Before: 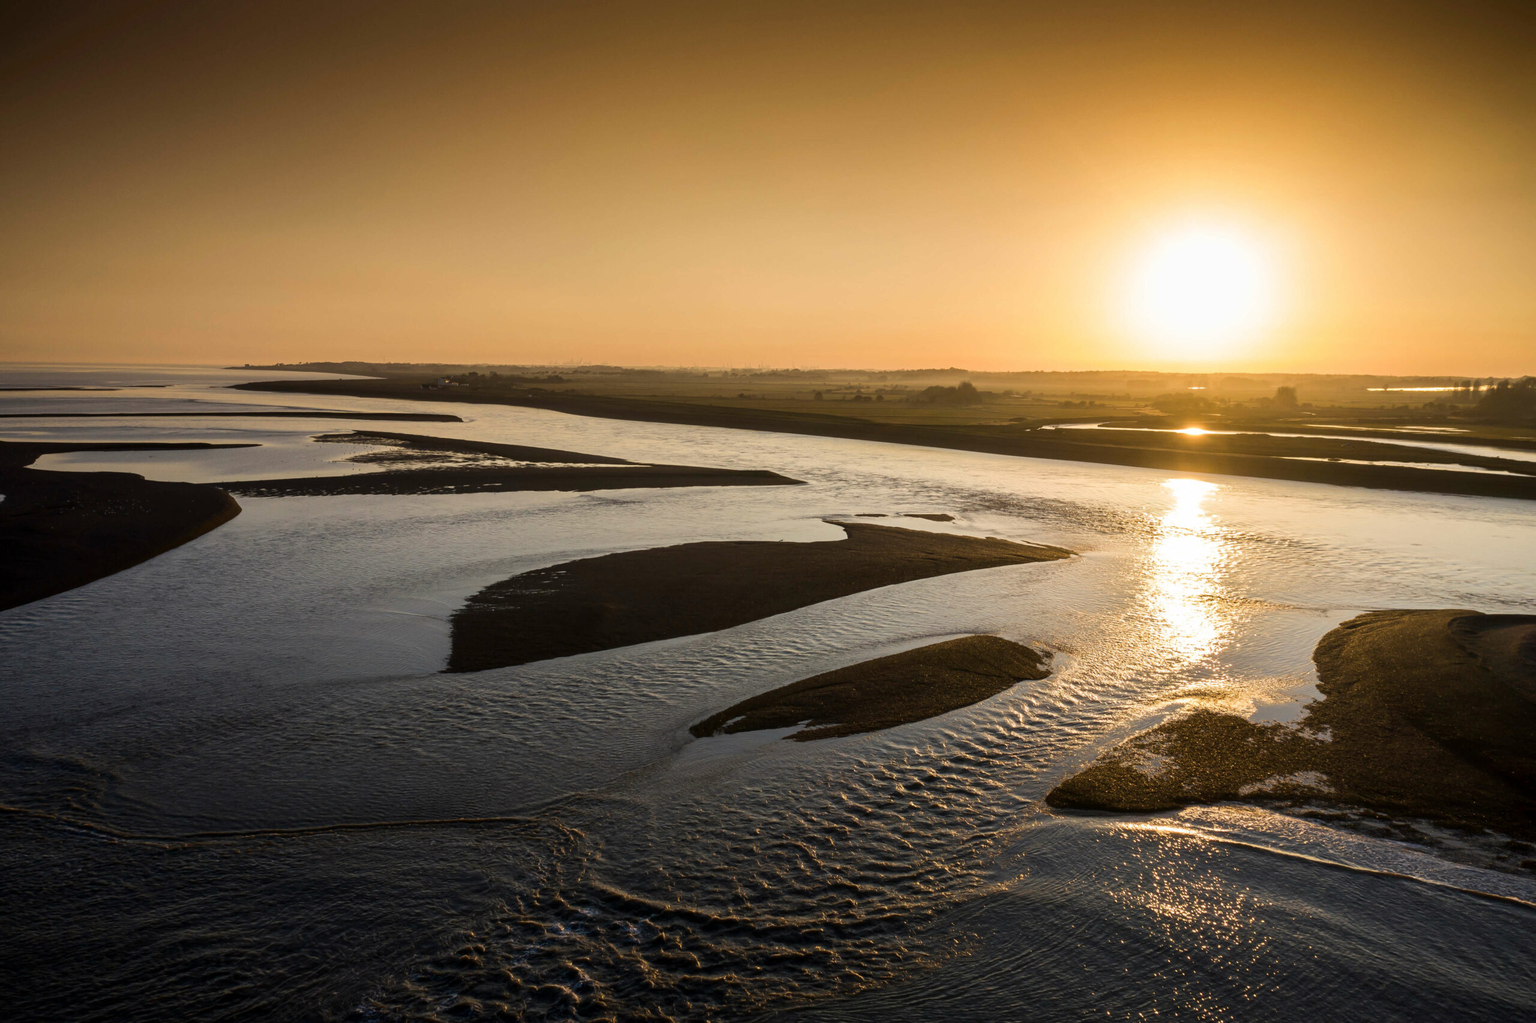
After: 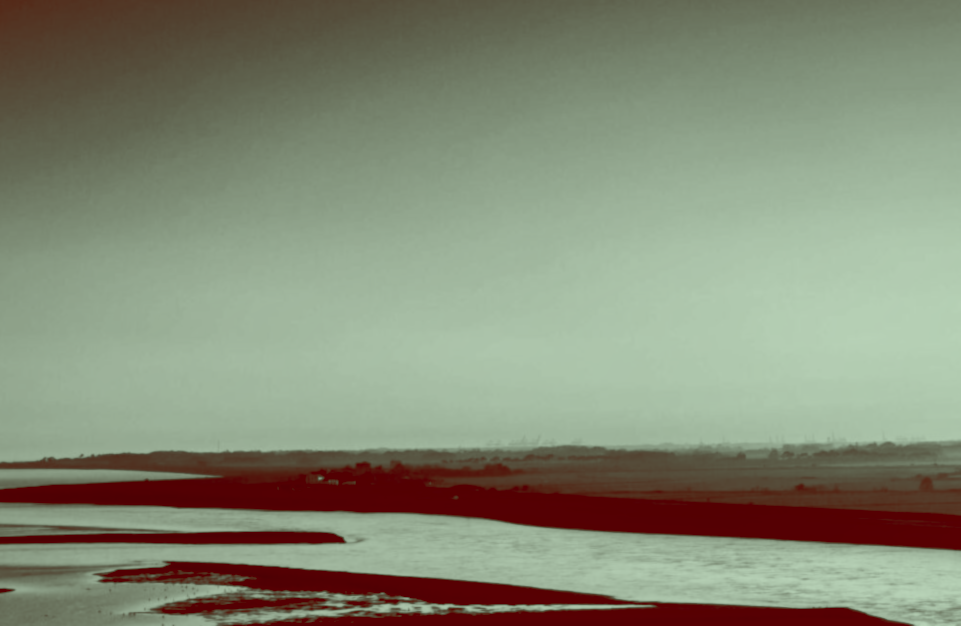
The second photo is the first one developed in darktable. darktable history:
crop: left 15.452%, top 5.459%, right 43.956%, bottom 56.62%
lowpass: radius 0.76, contrast 1.56, saturation 0, unbound 0
color balance: lift [1, 1.015, 0.987, 0.985], gamma [1, 0.959, 1.042, 0.958], gain [0.927, 0.938, 1.072, 0.928], contrast 1.5%
shadows and highlights: on, module defaults
rotate and perspective: rotation -1.68°, lens shift (vertical) -0.146, crop left 0.049, crop right 0.912, crop top 0.032, crop bottom 0.96
